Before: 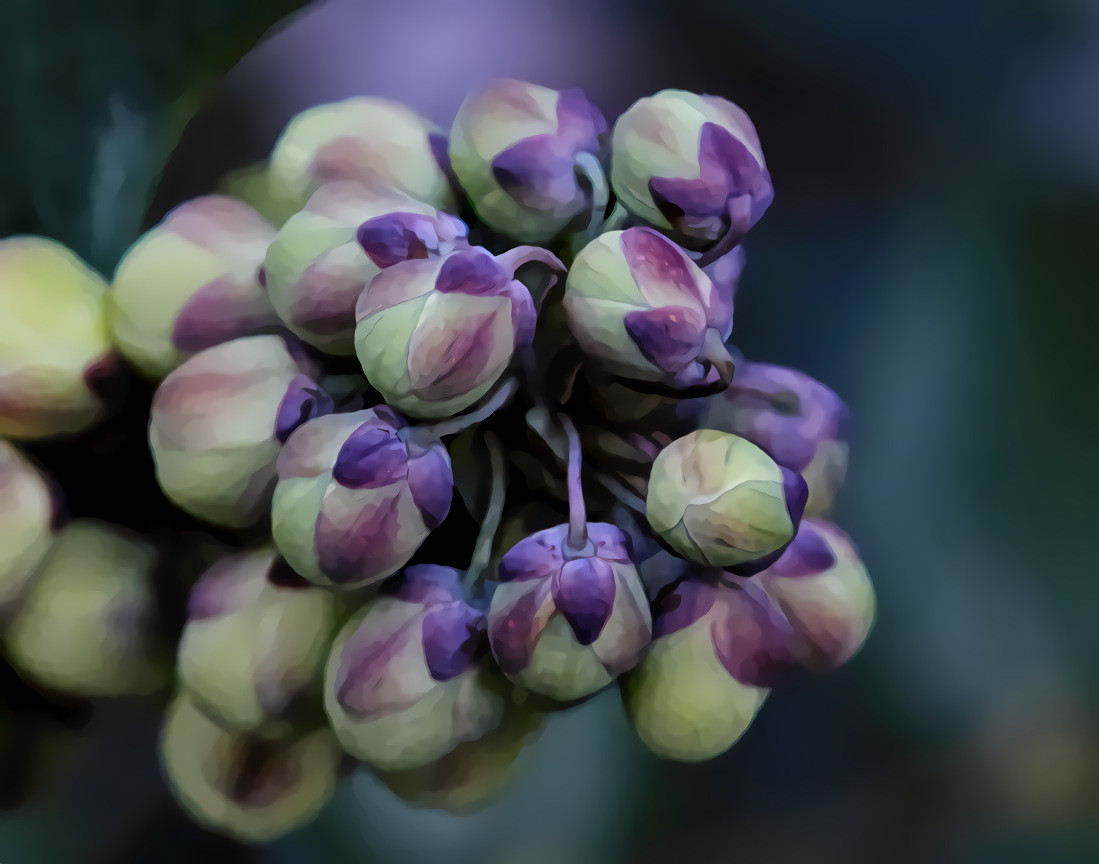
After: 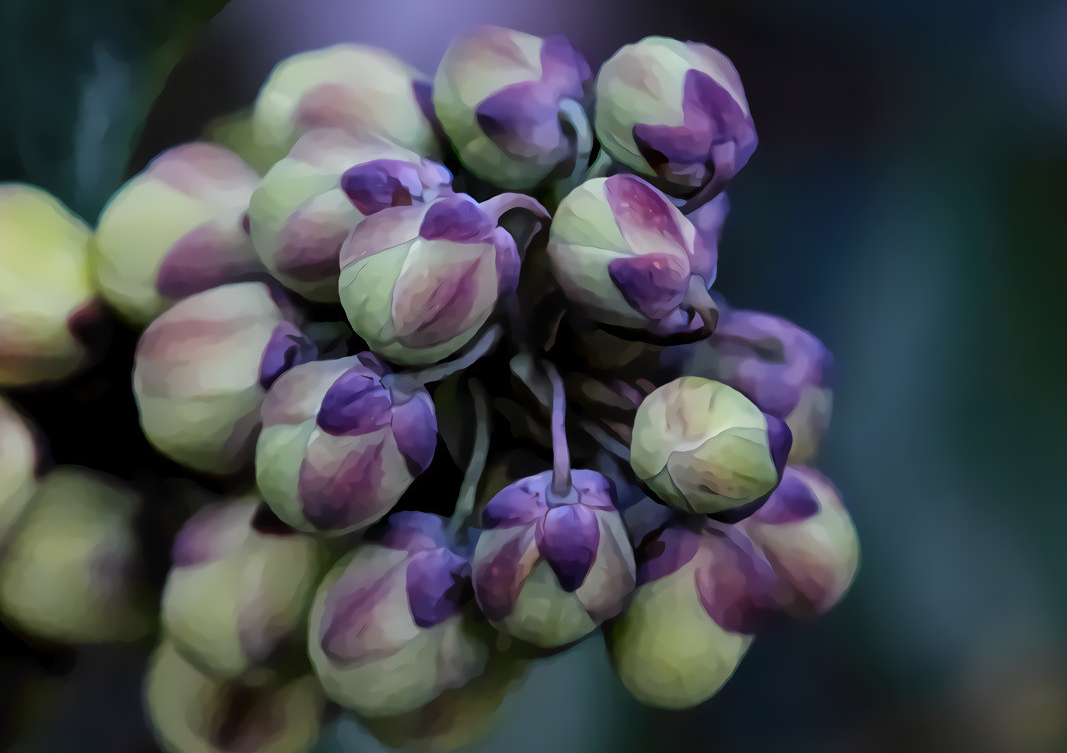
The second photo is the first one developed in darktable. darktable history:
crop: left 1.507%, top 6.147%, right 1.379%, bottom 6.637%
shadows and highlights: shadows -23.08, highlights 46.15, soften with gaussian
